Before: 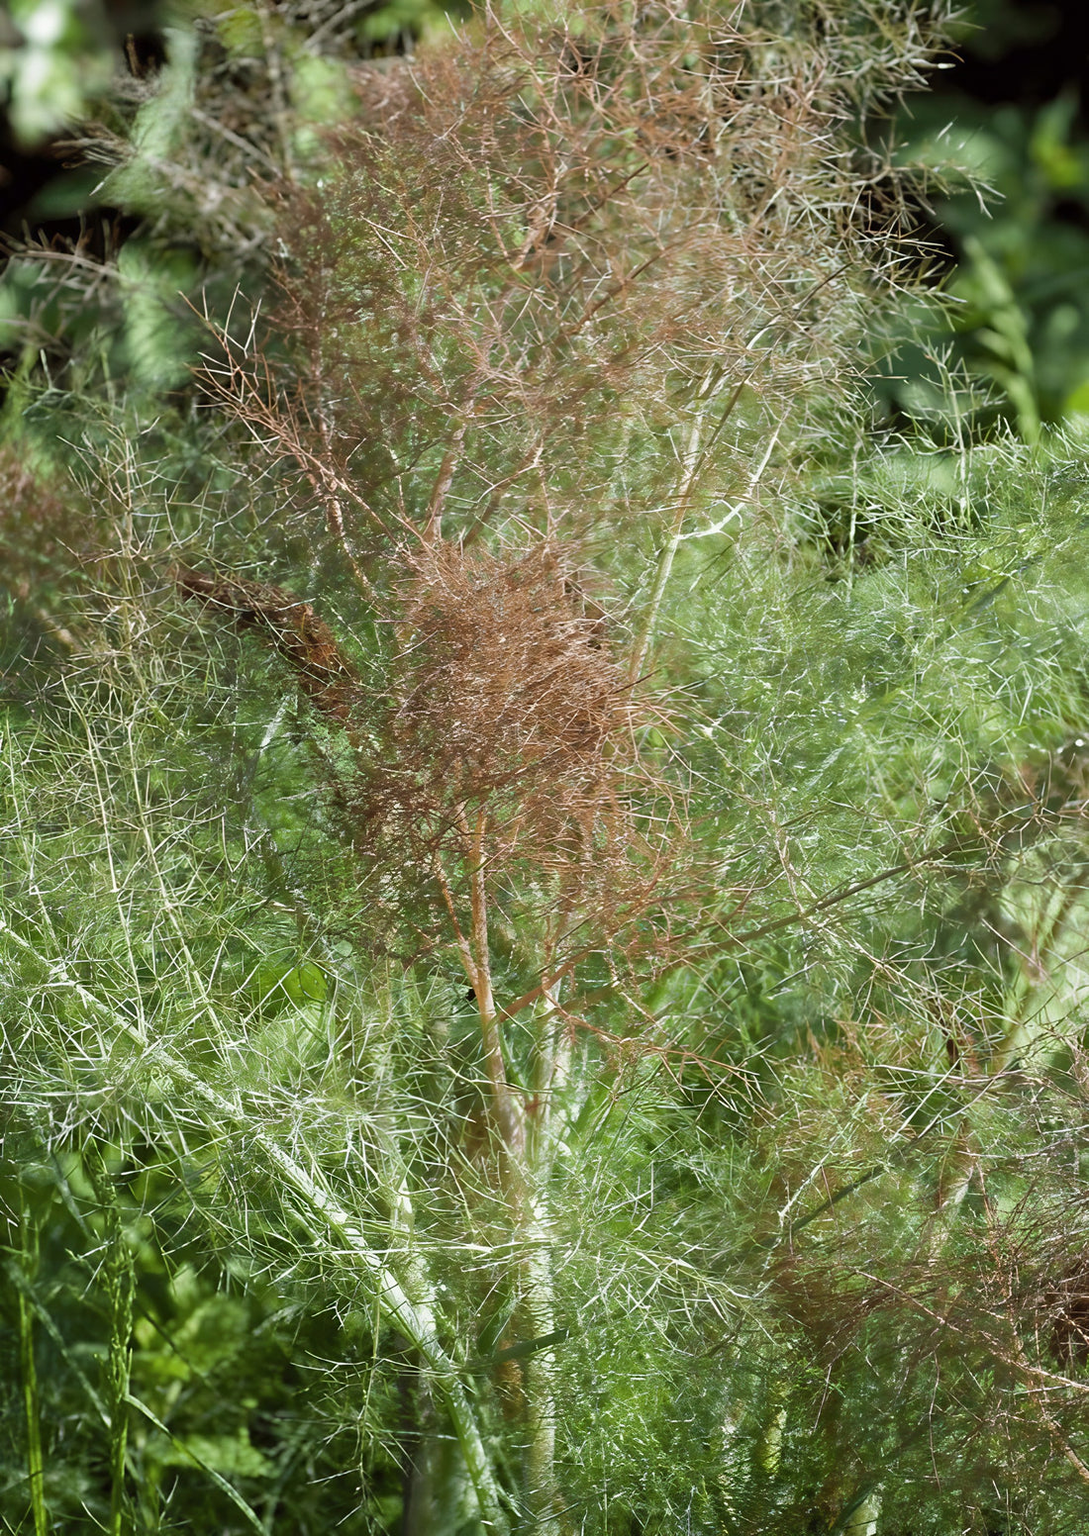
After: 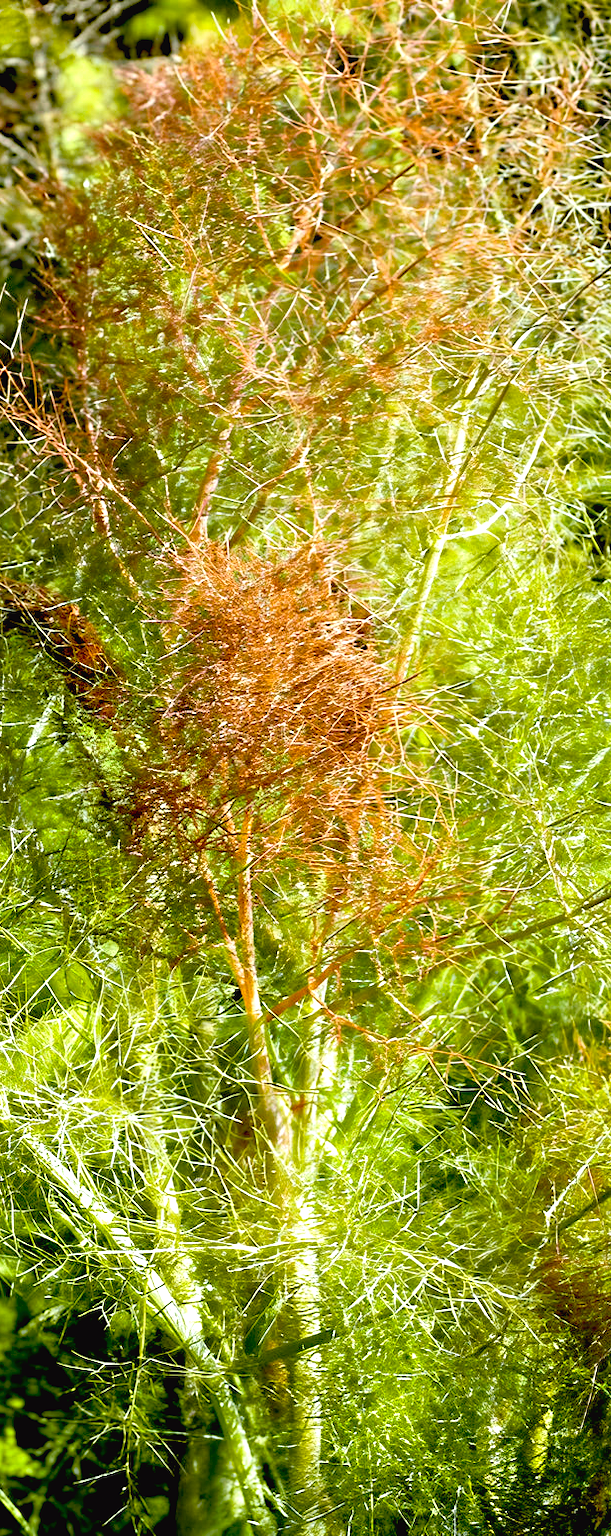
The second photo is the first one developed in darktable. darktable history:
tone curve: curves: ch0 [(0, 0.024) (0.119, 0.146) (0.474, 0.464) (0.718, 0.721) (0.817, 0.839) (1, 0.998)]; ch1 [(0, 0) (0.377, 0.416) (0.439, 0.451) (0.477, 0.477) (0.501, 0.504) (0.538, 0.544) (0.58, 0.602) (0.664, 0.676) (0.783, 0.804) (1, 1)]; ch2 [(0, 0) (0.38, 0.405) (0.463, 0.456) (0.498, 0.497) (0.524, 0.535) (0.578, 0.576) (0.648, 0.665) (1, 1)], color space Lab, independent channels, preserve colors none
exposure: black level correction 0.035, exposure 0.9 EV, compensate highlight preservation false
color balance rgb: linear chroma grading › global chroma 15%, perceptual saturation grading › global saturation 30%
crop: left 21.496%, right 22.254%
